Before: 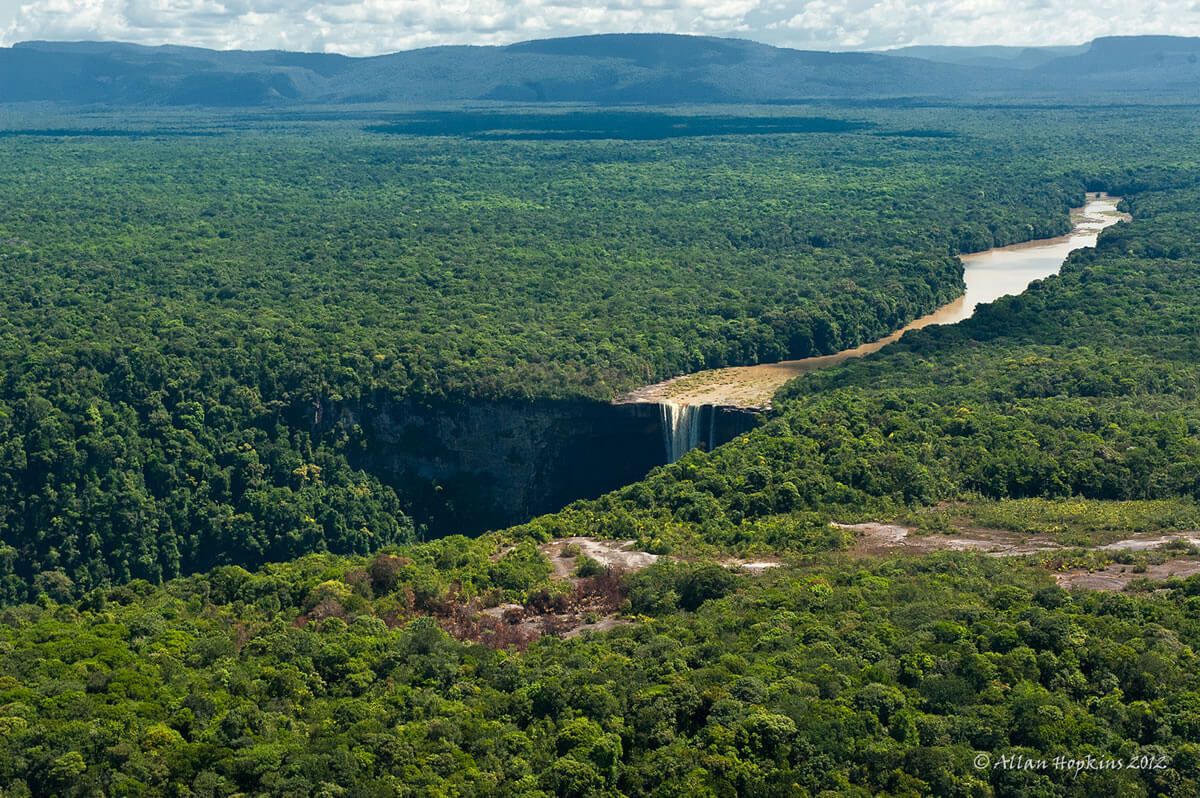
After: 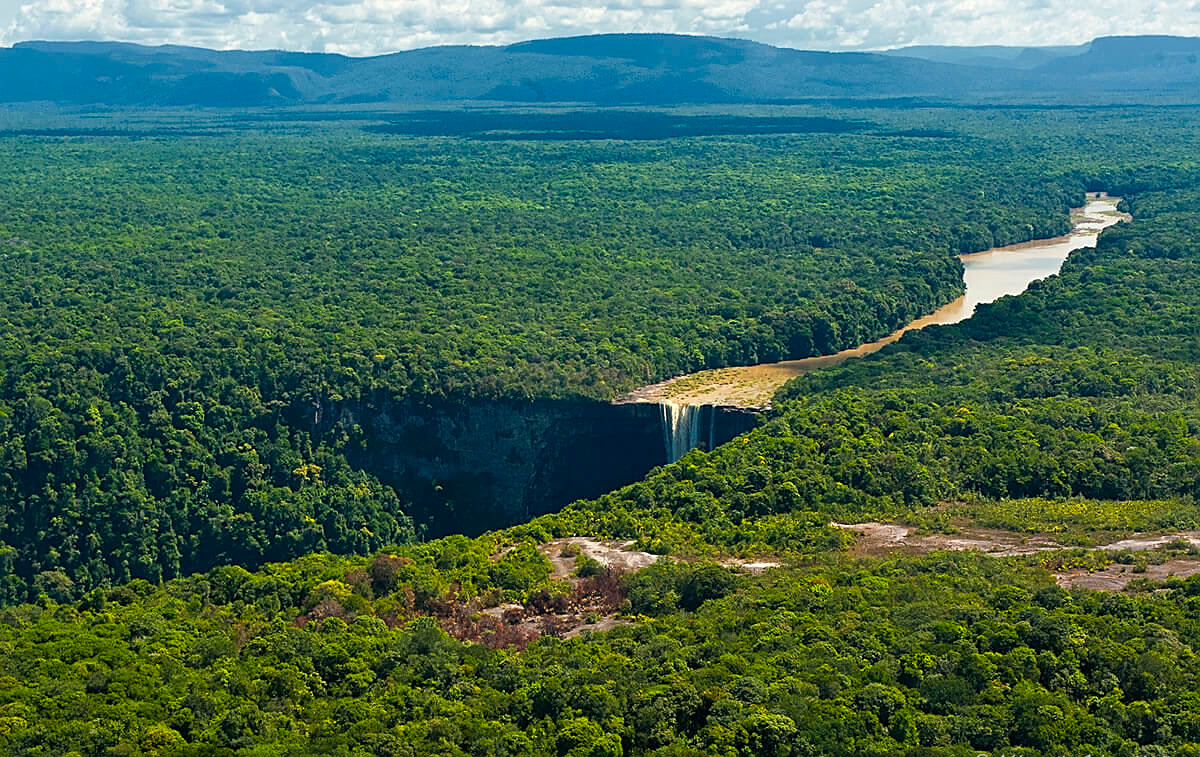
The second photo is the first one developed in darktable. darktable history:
color balance rgb: perceptual saturation grading › global saturation 25%, global vibrance 20%
crop and rotate: top 0%, bottom 5.097%
sharpen: on, module defaults
